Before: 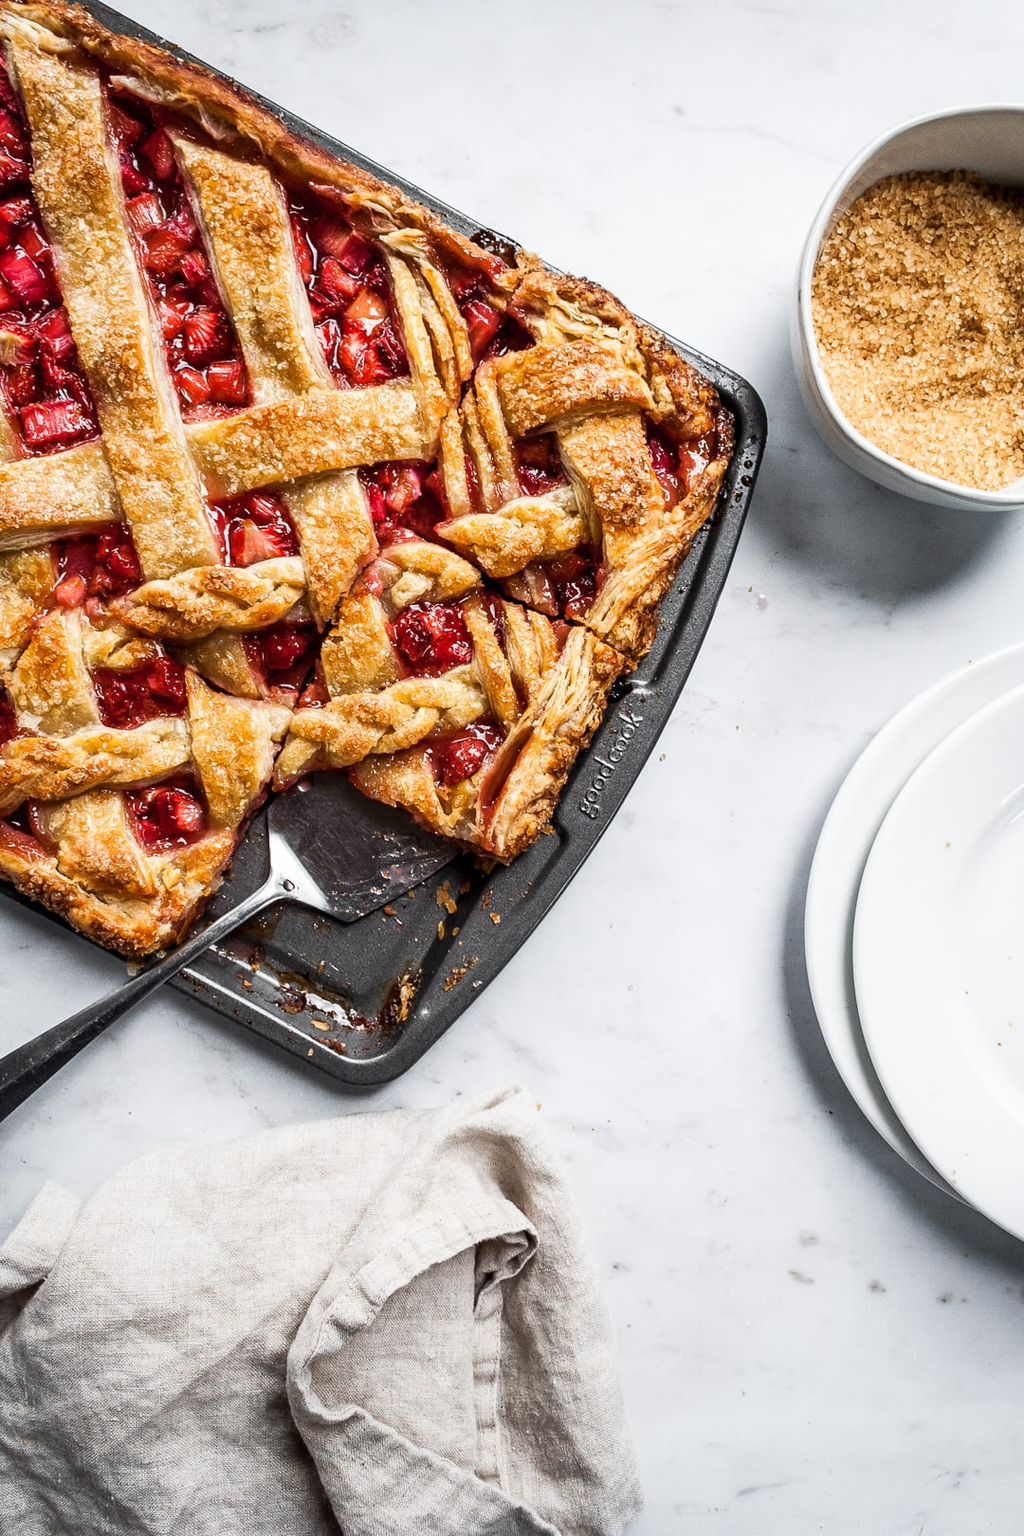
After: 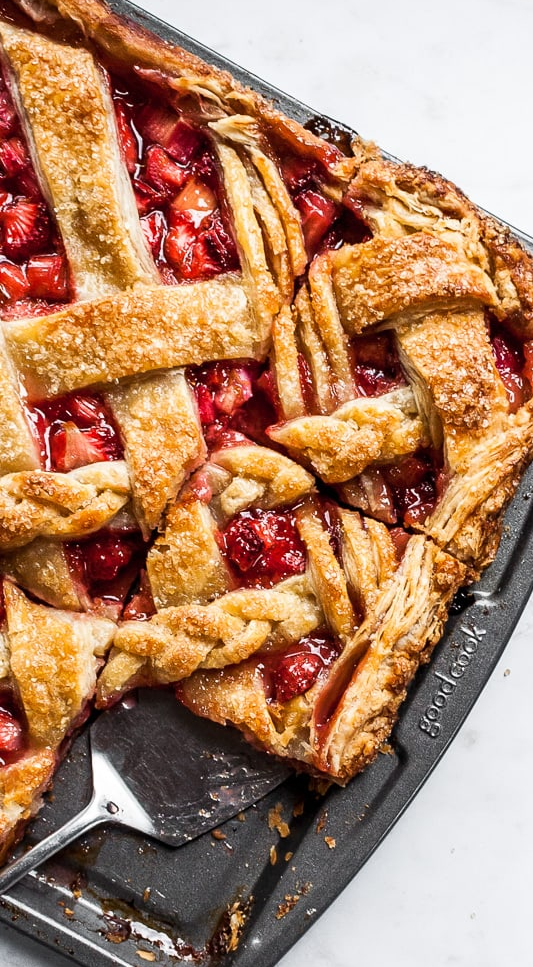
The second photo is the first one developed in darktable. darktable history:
crop: left 17.853%, top 7.82%, right 32.754%, bottom 32.43%
